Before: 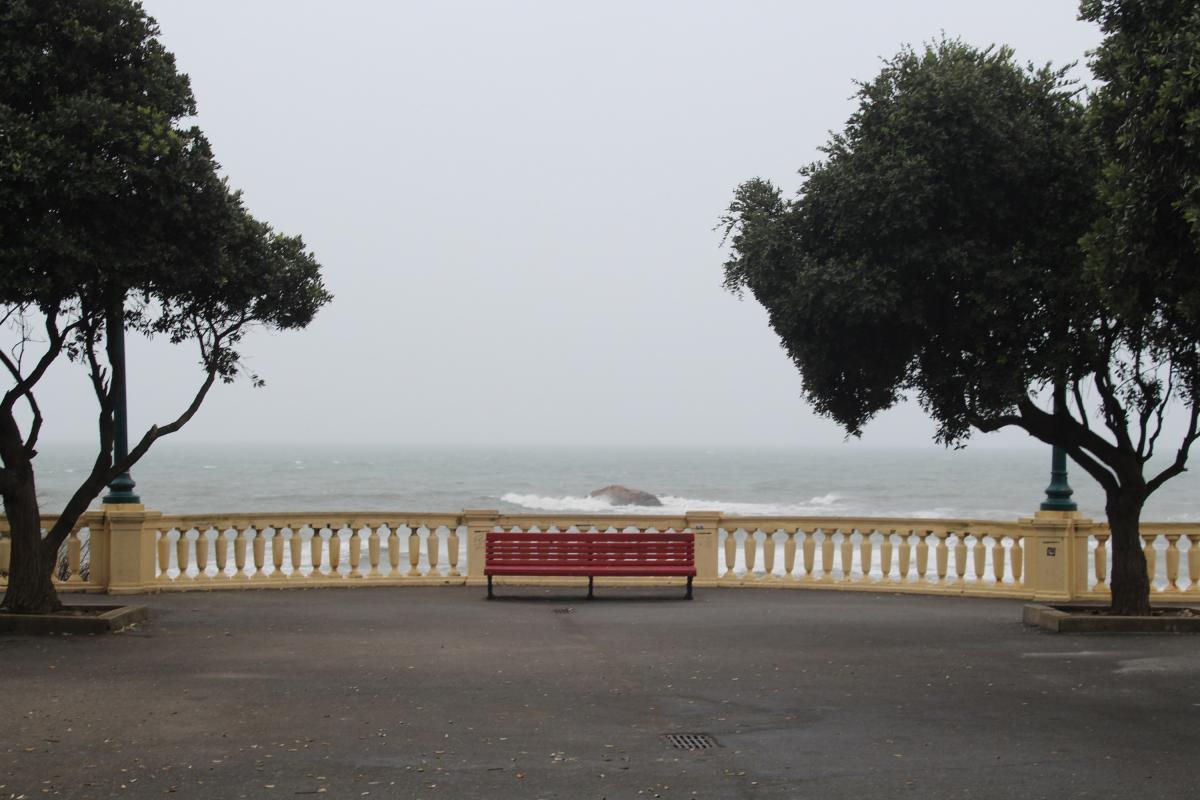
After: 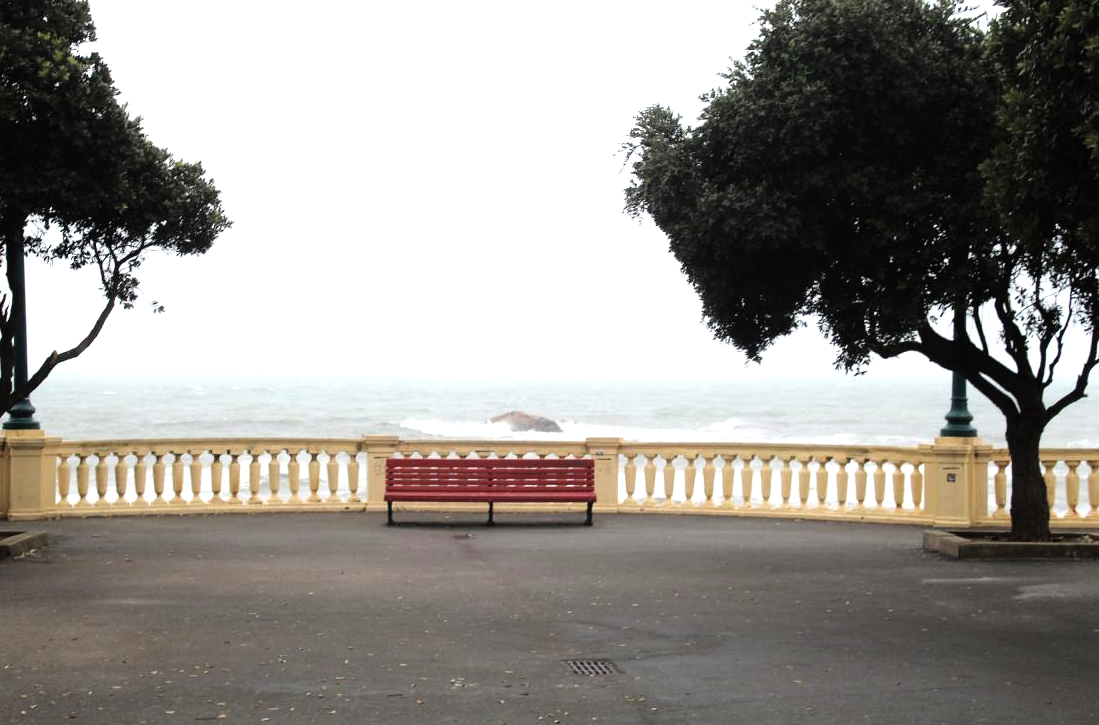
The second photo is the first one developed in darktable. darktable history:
crop and rotate: left 8.403%, top 9.269%
tone equalizer: -8 EV -1.09 EV, -7 EV -1.03 EV, -6 EV -0.889 EV, -5 EV -0.54 EV, -3 EV 0.608 EV, -2 EV 0.887 EV, -1 EV 1.01 EV, +0 EV 1.08 EV
